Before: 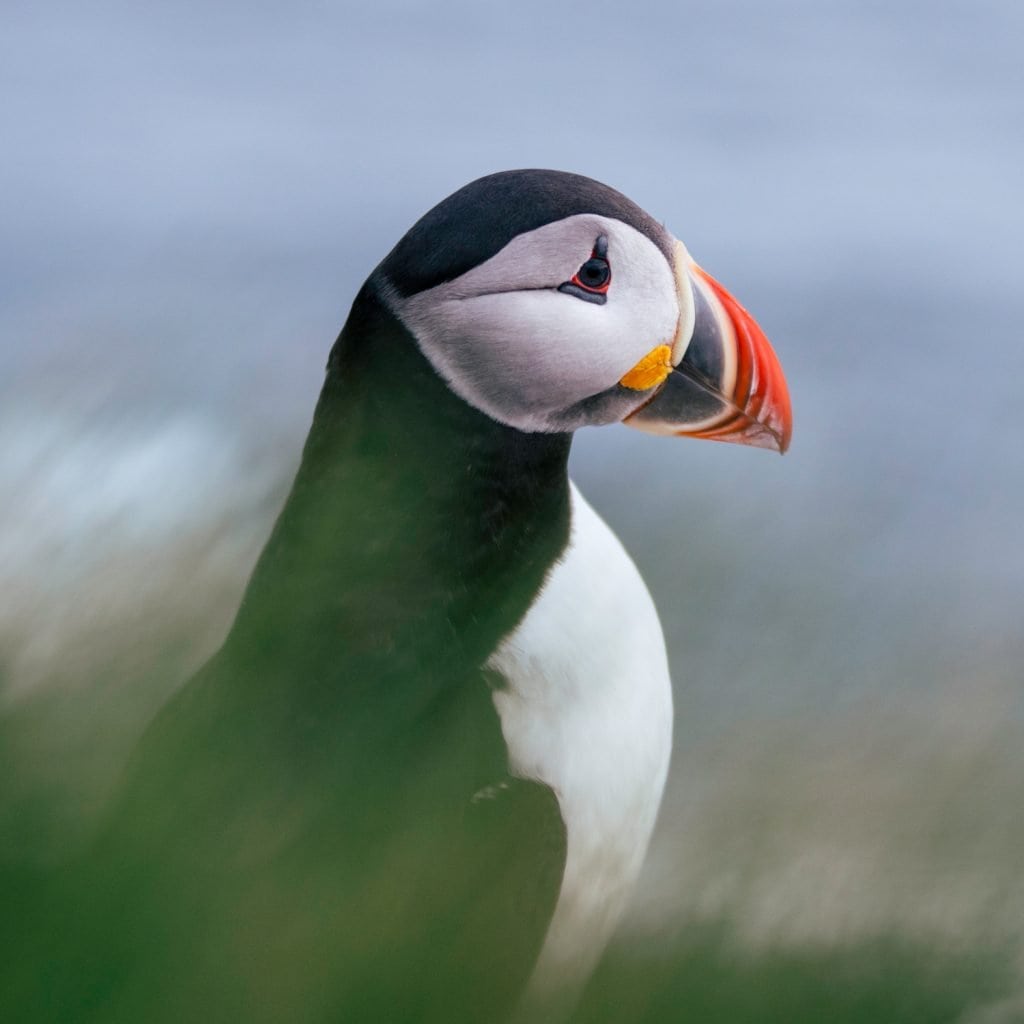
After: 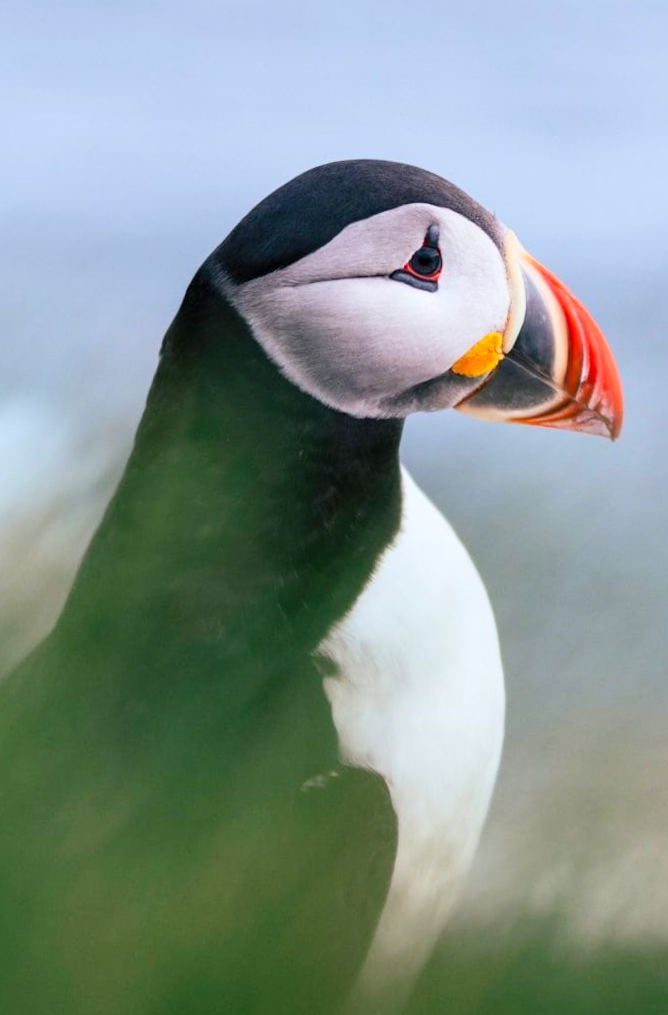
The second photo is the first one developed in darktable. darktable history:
rotate and perspective: rotation 0.226°, lens shift (vertical) -0.042, crop left 0.023, crop right 0.982, crop top 0.006, crop bottom 0.994
crop and rotate: left 15.754%, right 17.579%
contrast brightness saturation: contrast 0.2, brightness 0.16, saturation 0.22
